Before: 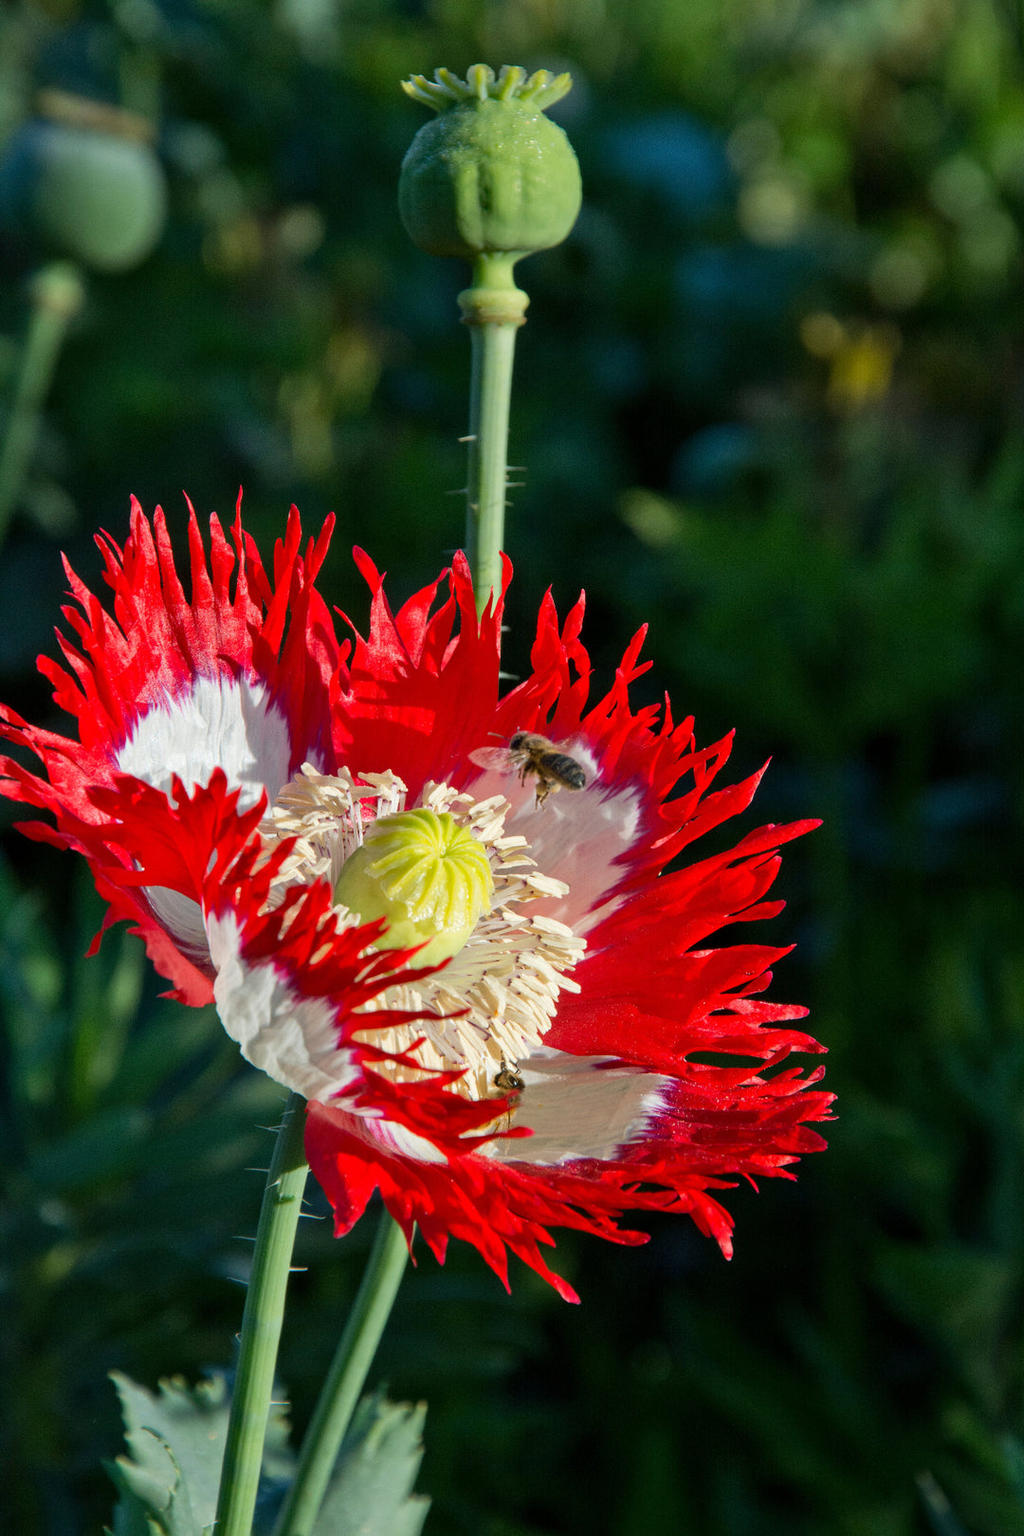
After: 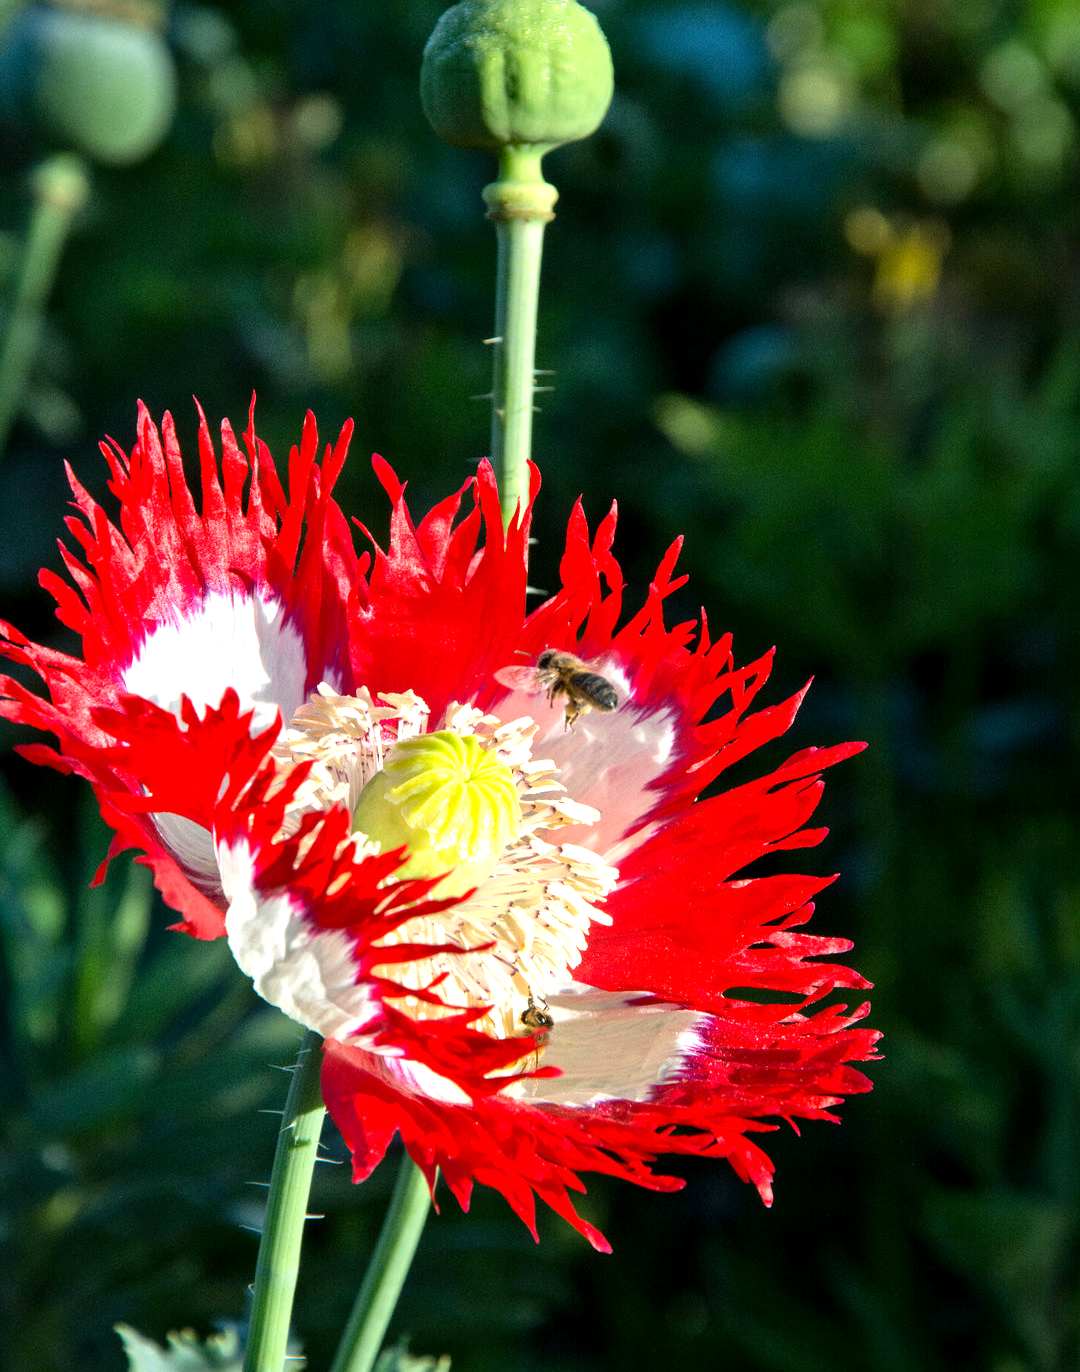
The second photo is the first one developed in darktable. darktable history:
tone equalizer: -8 EV -0.427 EV, -7 EV -0.401 EV, -6 EV -0.331 EV, -5 EV -0.244 EV, -3 EV 0.252 EV, -2 EV 0.348 EV, -1 EV 0.41 EV, +0 EV 0.391 EV
crop: top 7.589%, bottom 7.714%
exposure: black level correction 0.001, exposure 0.499 EV, compensate highlight preservation false
